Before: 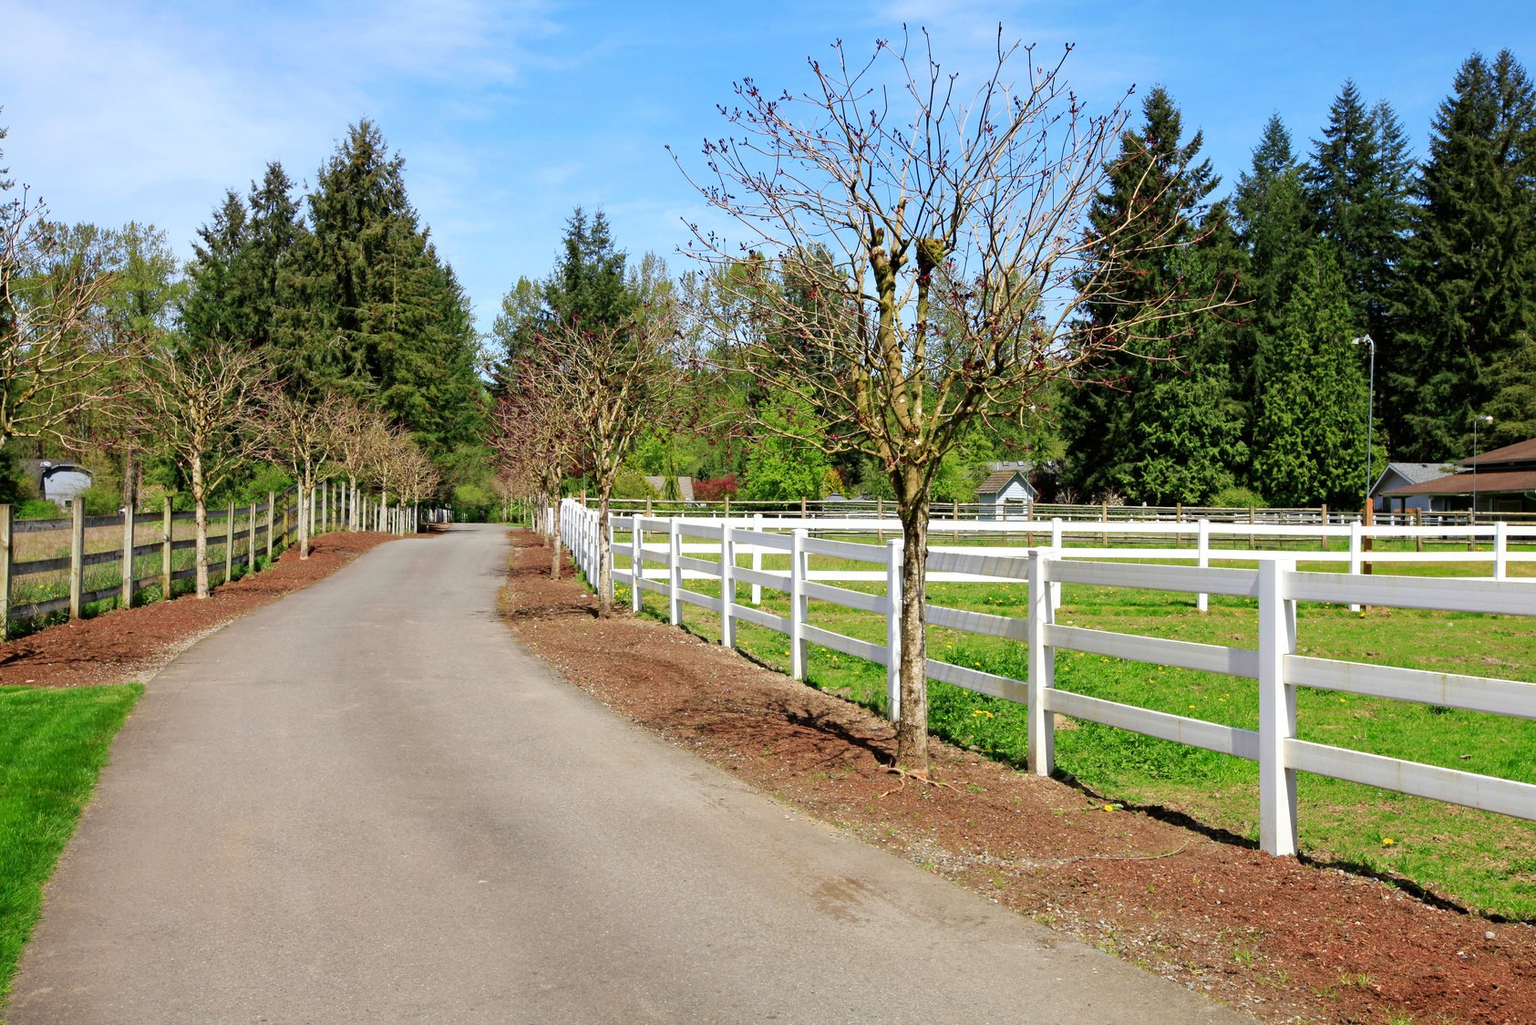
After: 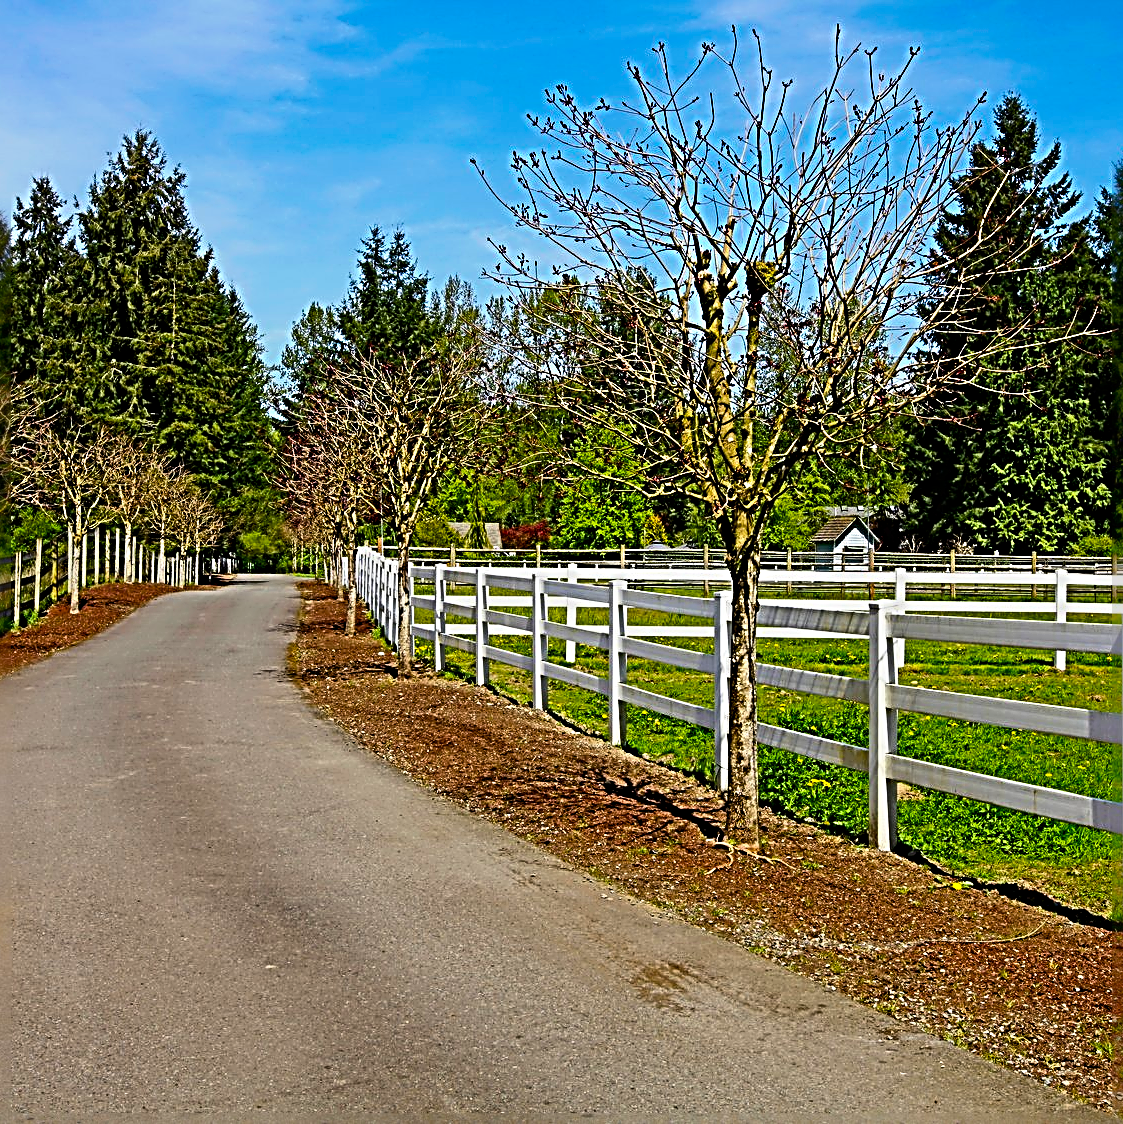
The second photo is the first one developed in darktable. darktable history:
sharpen: radius 4.022, amount 1.991
color balance rgb: perceptual saturation grading › global saturation 30.673%, perceptual brilliance grading › highlights 8.593%, perceptual brilliance grading › mid-tones 3.047%, perceptual brilliance grading › shadows 2.21%, global vibrance 39.452%
exposure: exposure -0.953 EV, compensate exposure bias true, compensate highlight preservation false
crop and rotate: left 15.397%, right 17.935%
contrast brightness saturation: contrast 0.216
